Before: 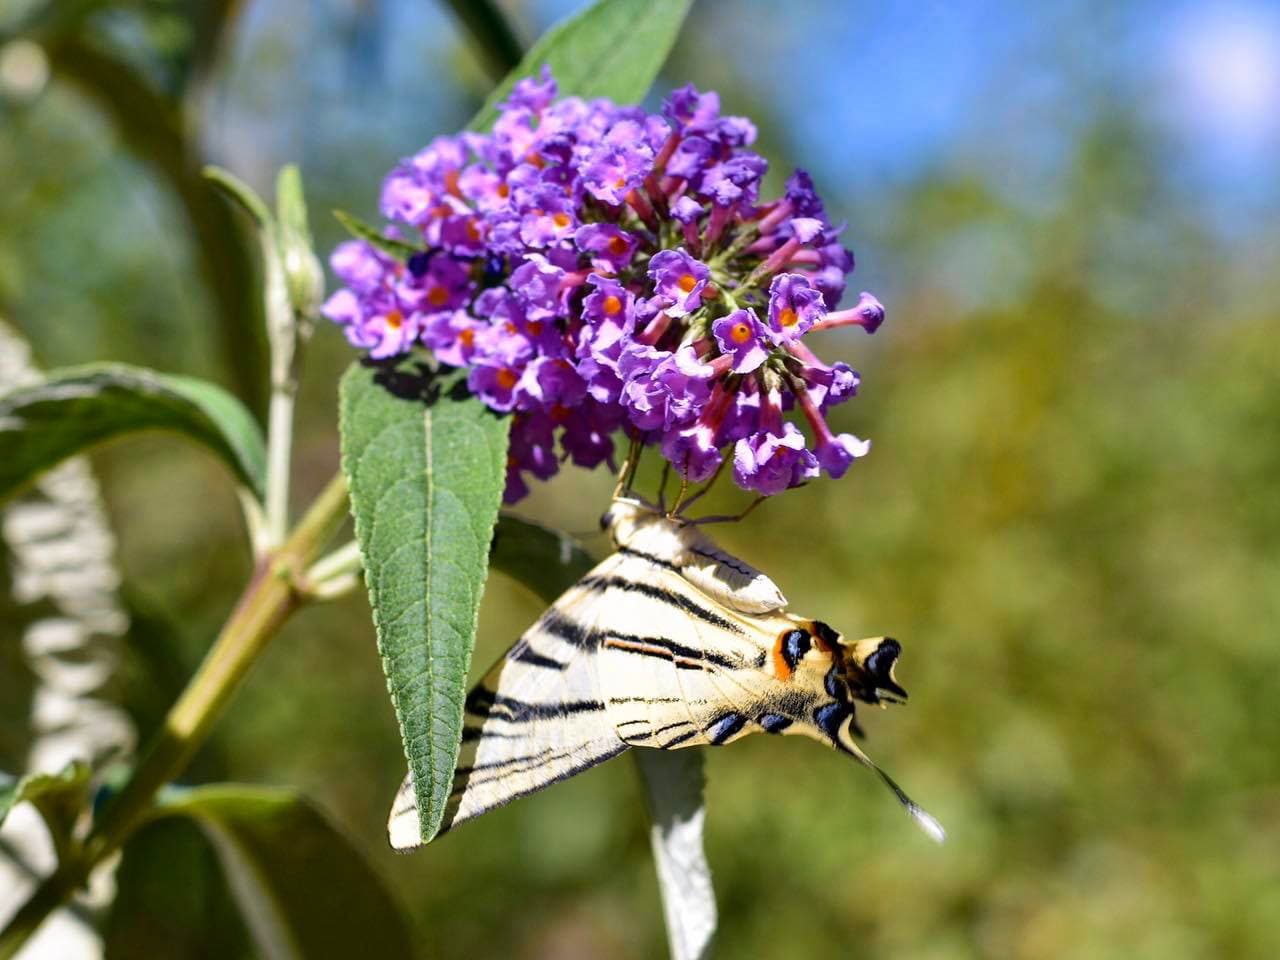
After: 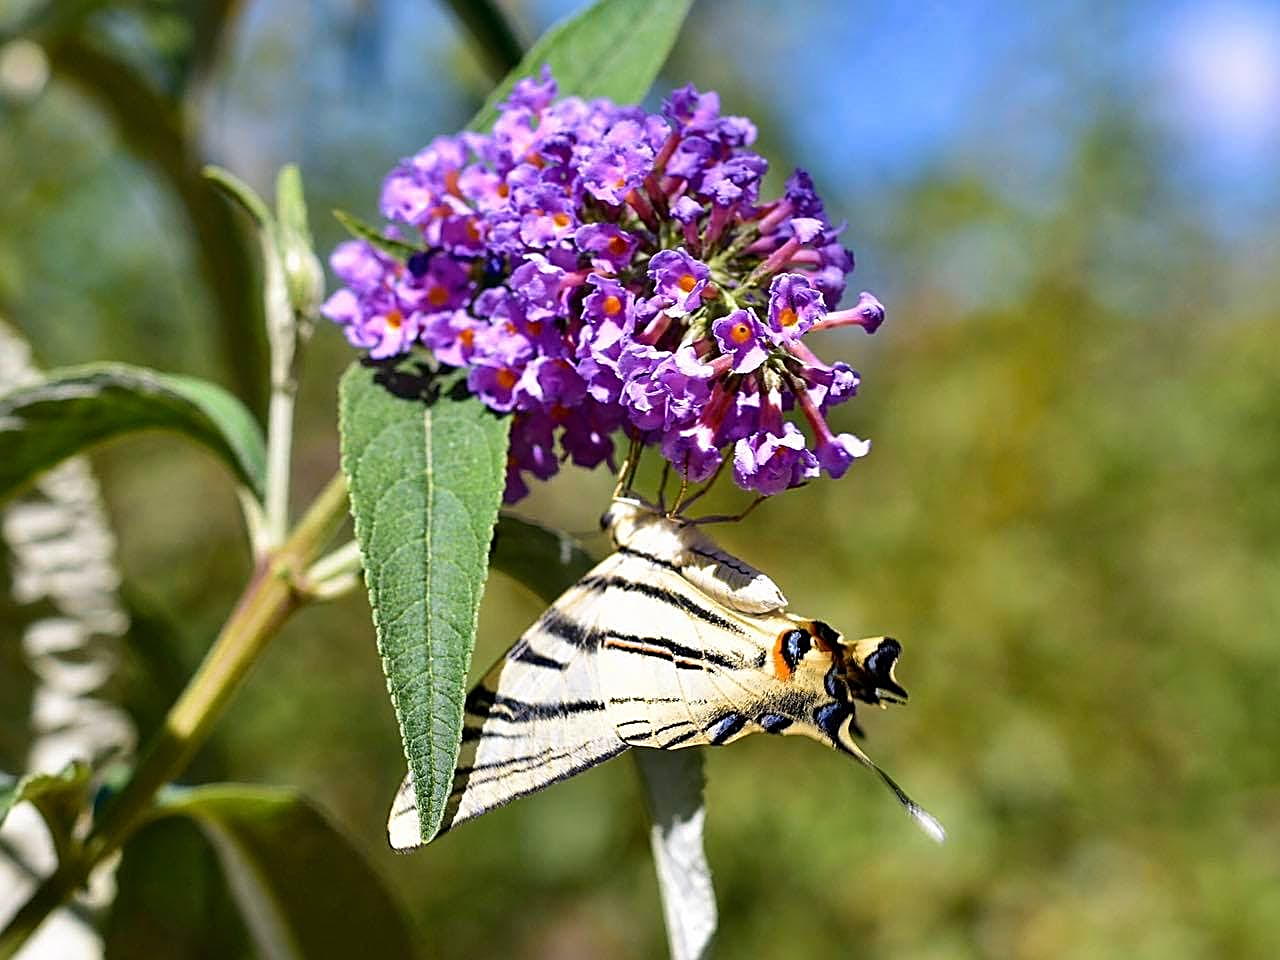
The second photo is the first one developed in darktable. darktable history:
sharpen: amount 0.904
